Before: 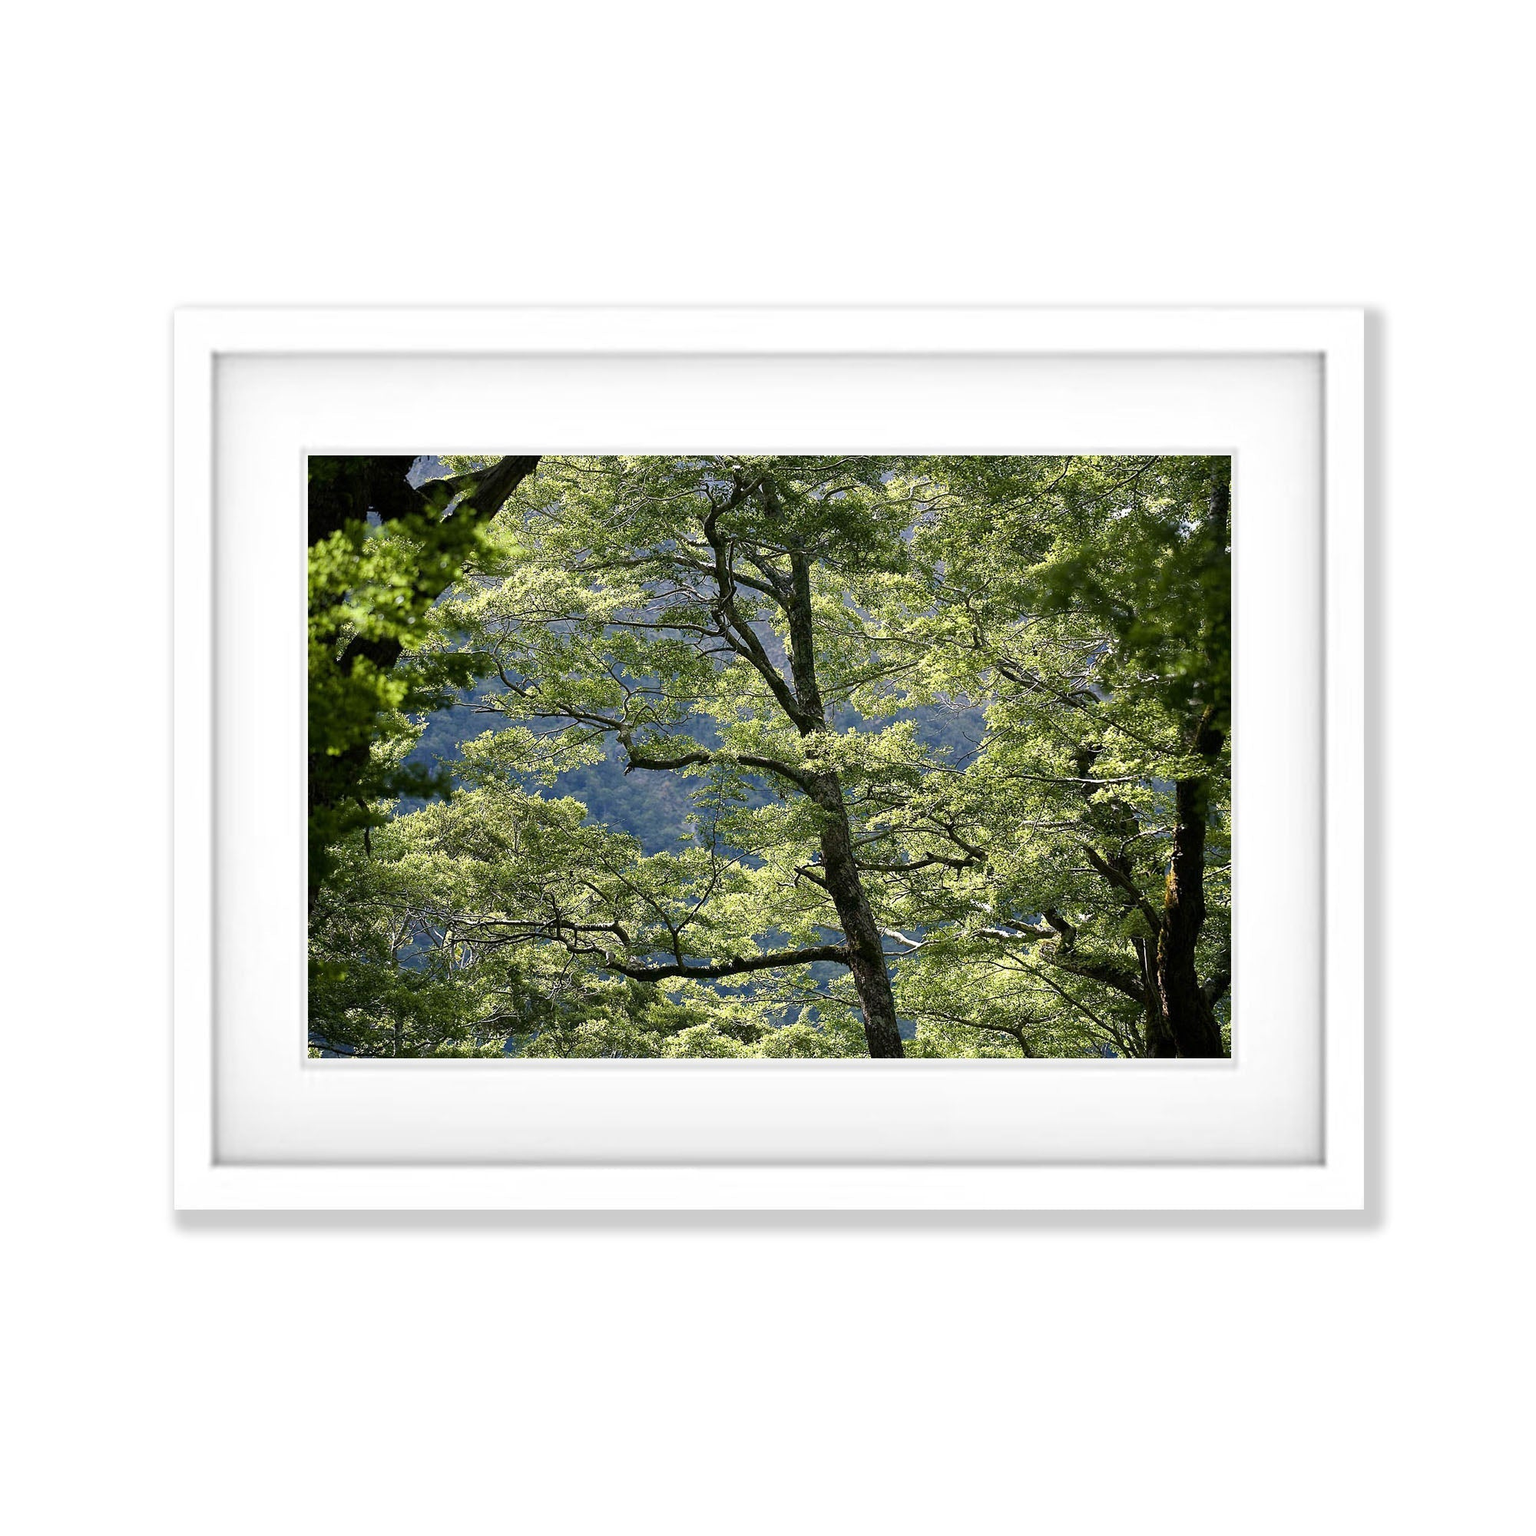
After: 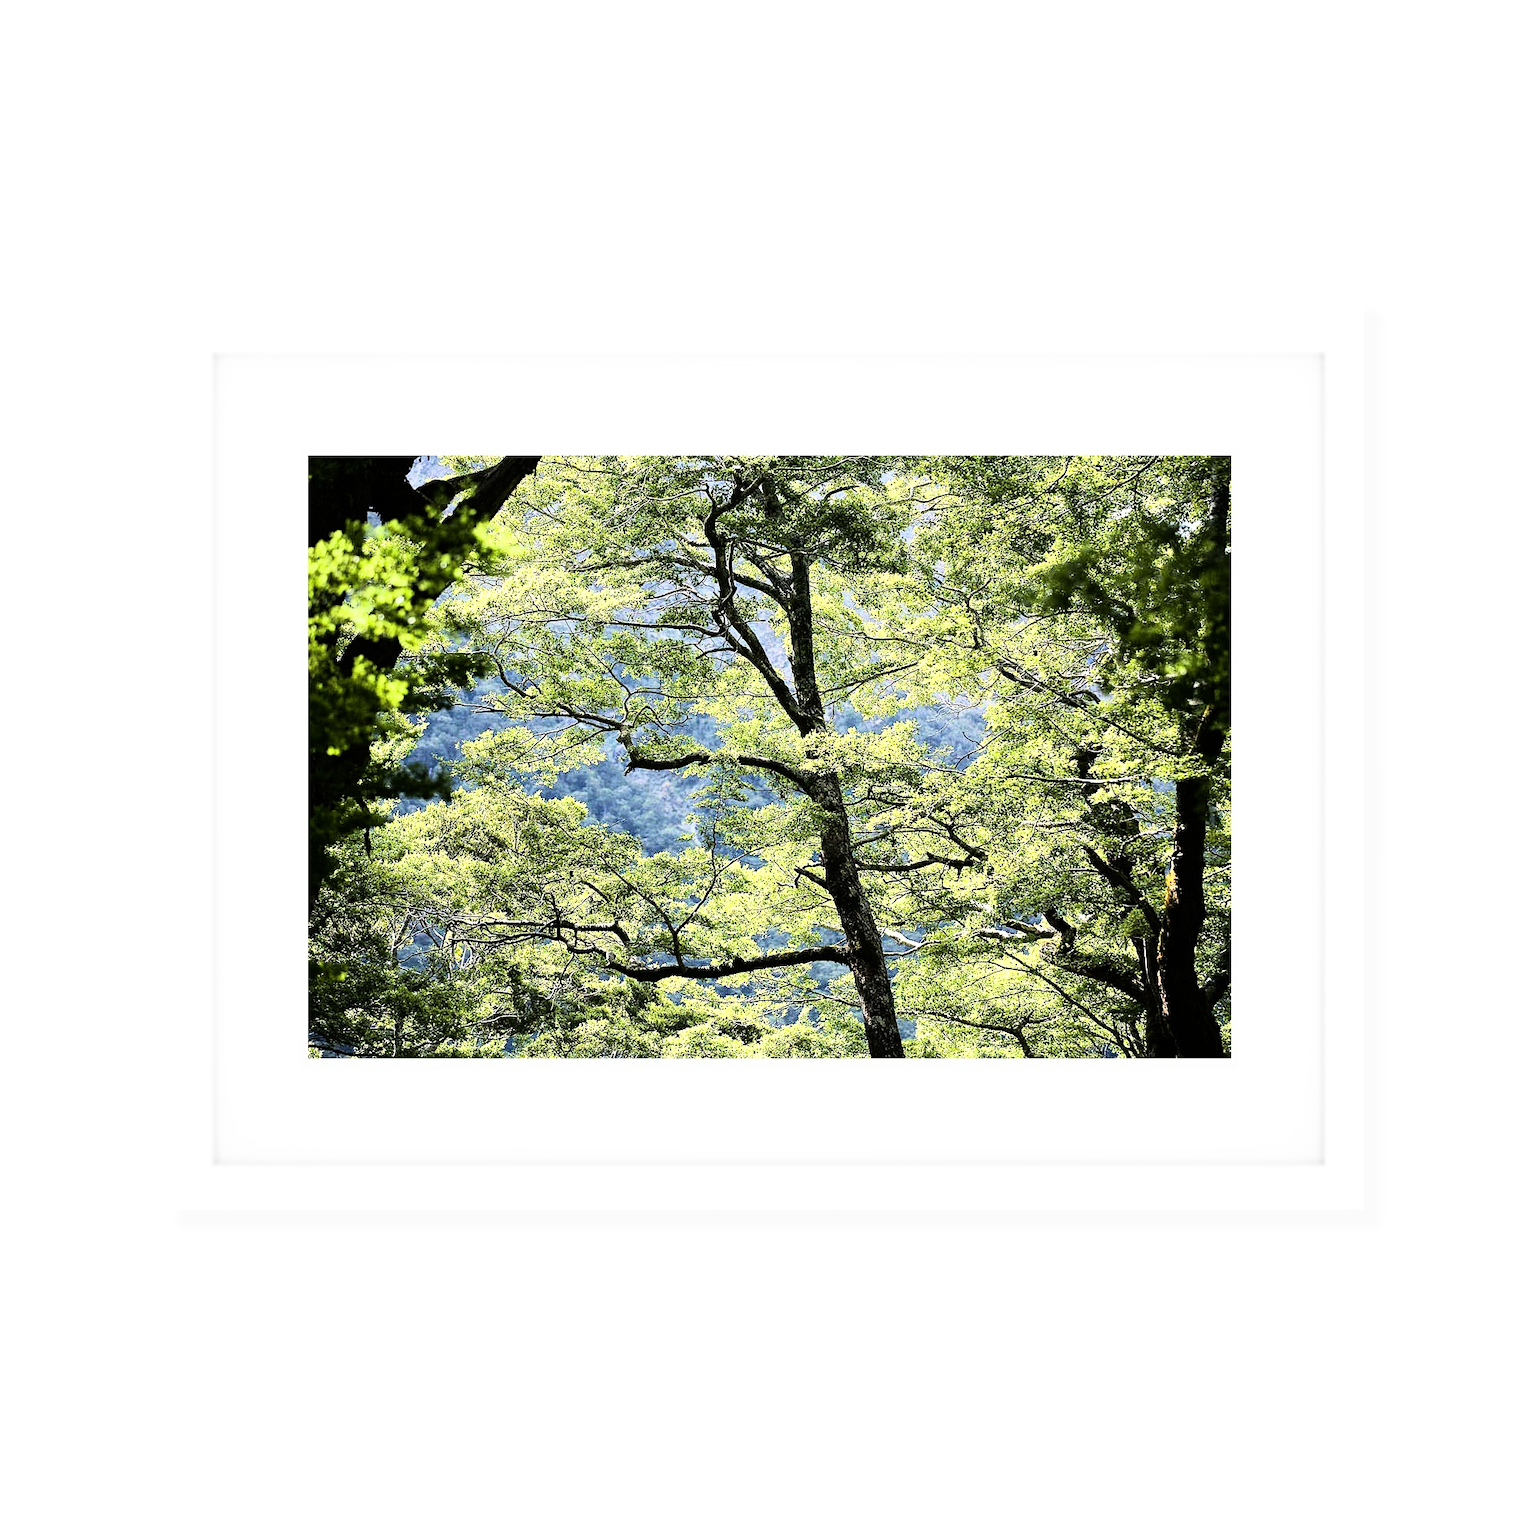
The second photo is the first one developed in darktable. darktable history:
exposure: exposure 0.191 EV, compensate highlight preservation false
rgb curve: curves: ch0 [(0, 0) (0.21, 0.15) (0.24, 0.21) (0.5, 0.75) (0.75, 0.96) (0.89, 0.99) (1, 1)]; ch1 [(0, 0.02) (0.21, 0.13) (0.25, 0.2) (0.5, 0.67) (0.75, 0.9) (0.89, 0.97) (1, 1)]; ch2 [(0, 0.02) (0.21, 0.13) (0.25, 0.2) (0.5, 0.67) (0.75, 0.9) (0.89, 0.97) (1, 1)], compensate middle gray true
